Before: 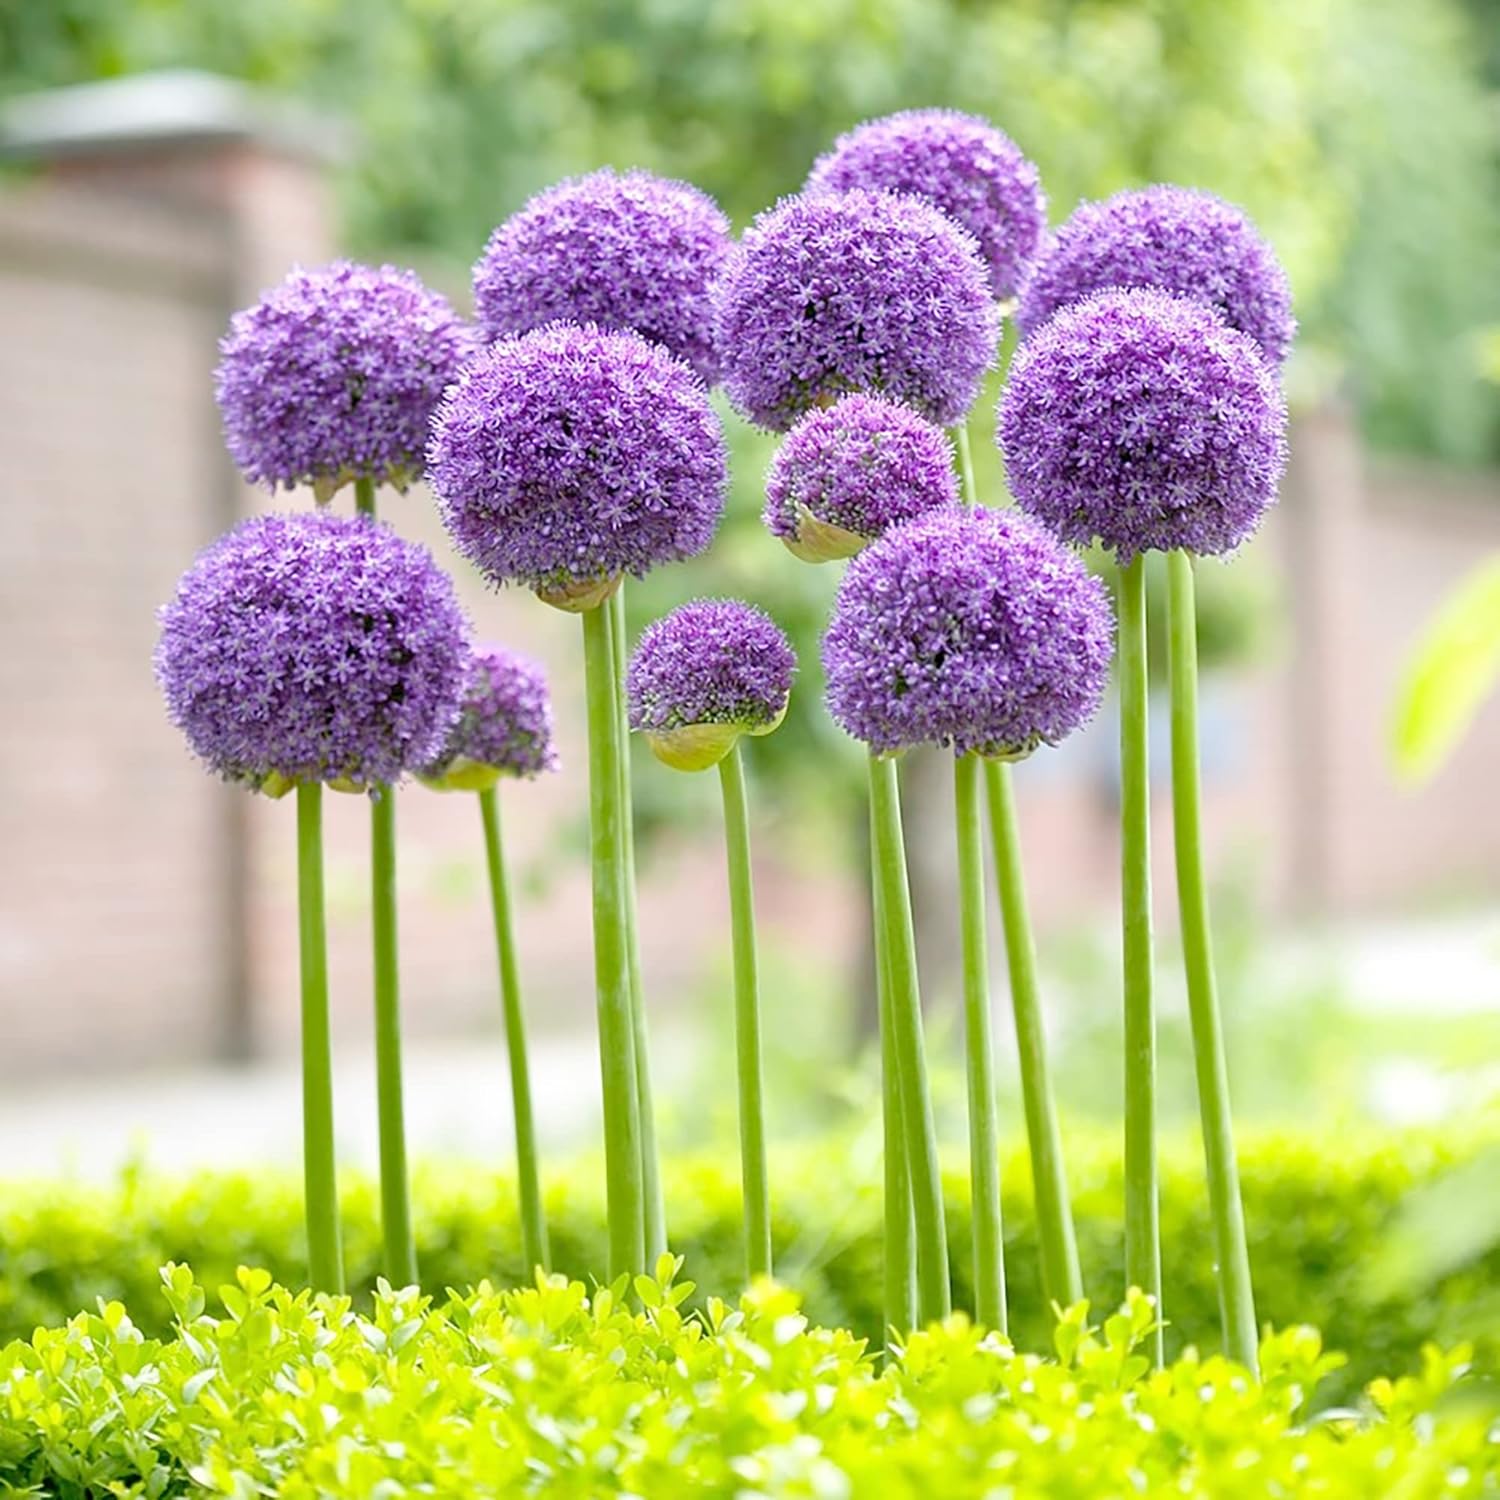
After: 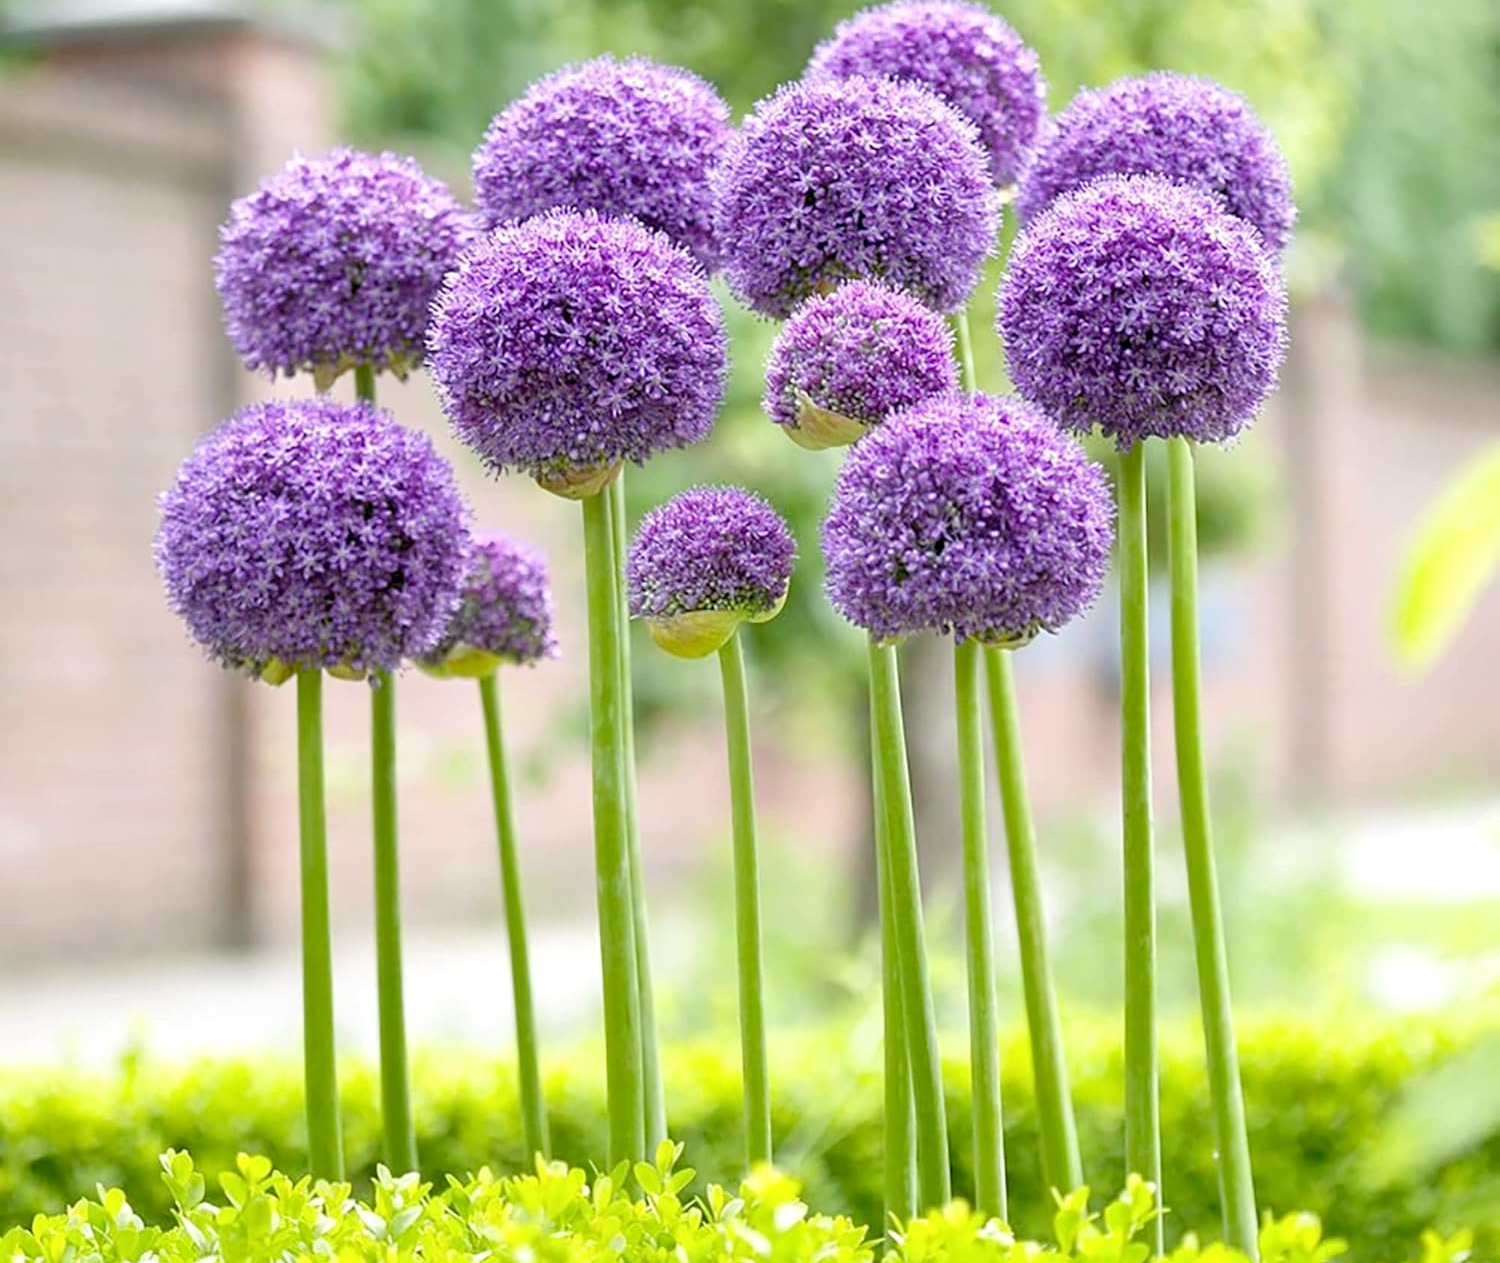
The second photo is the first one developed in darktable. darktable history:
crop: top 7.561%, bottom 8.234%
local contrast: highlights 103%, shadows 103%, detail 120%, midtone range 0.2
